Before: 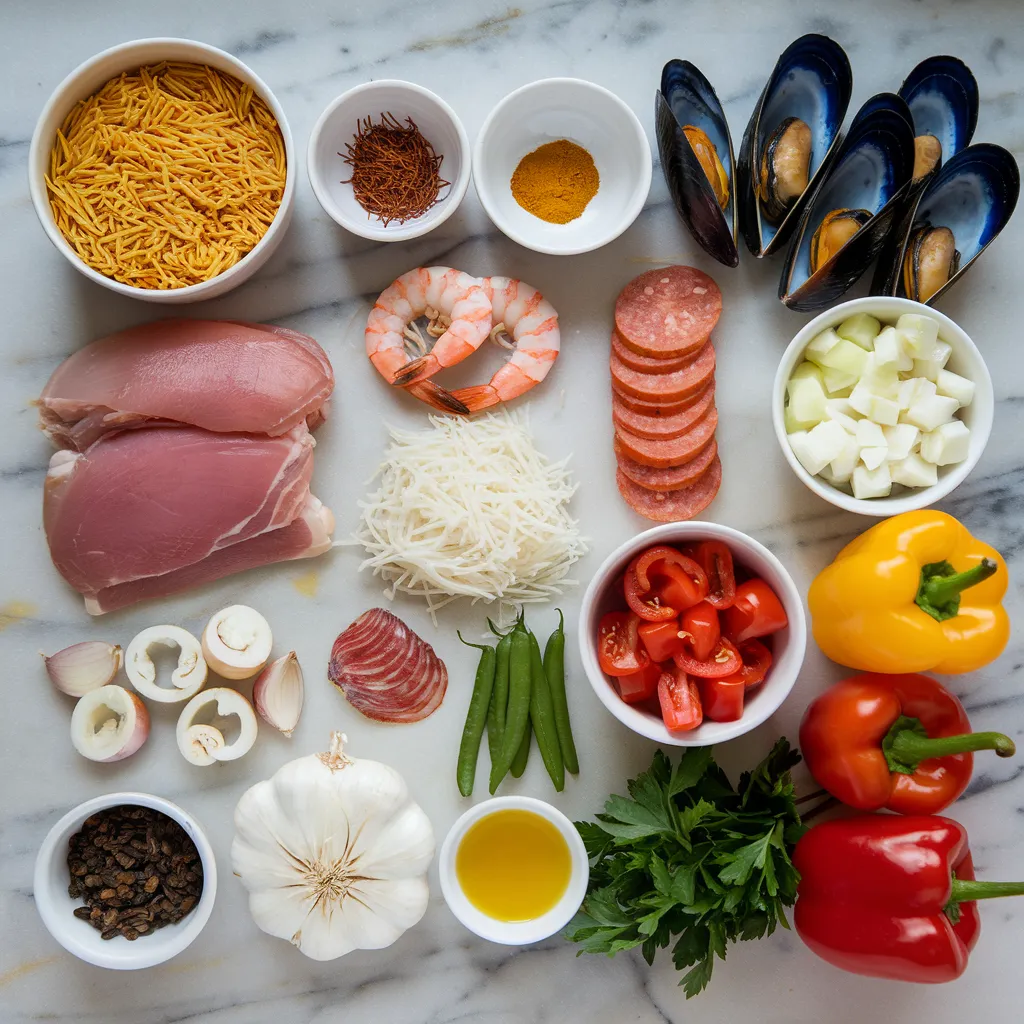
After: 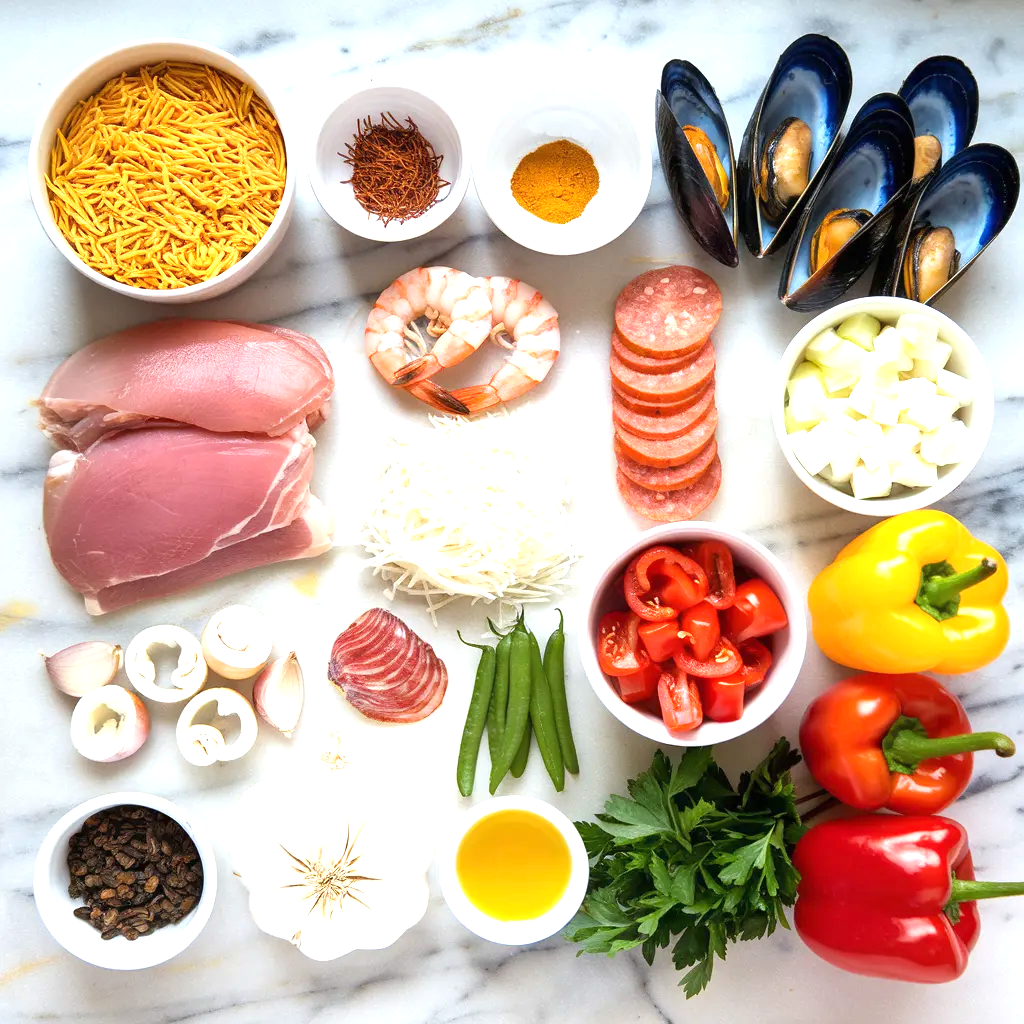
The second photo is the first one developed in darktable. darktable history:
tone equalizer: on, module defaults
exposure: black level correction 0, exposure 1.1 EV, compensate exposure bias true, compensate highlight preservation false
